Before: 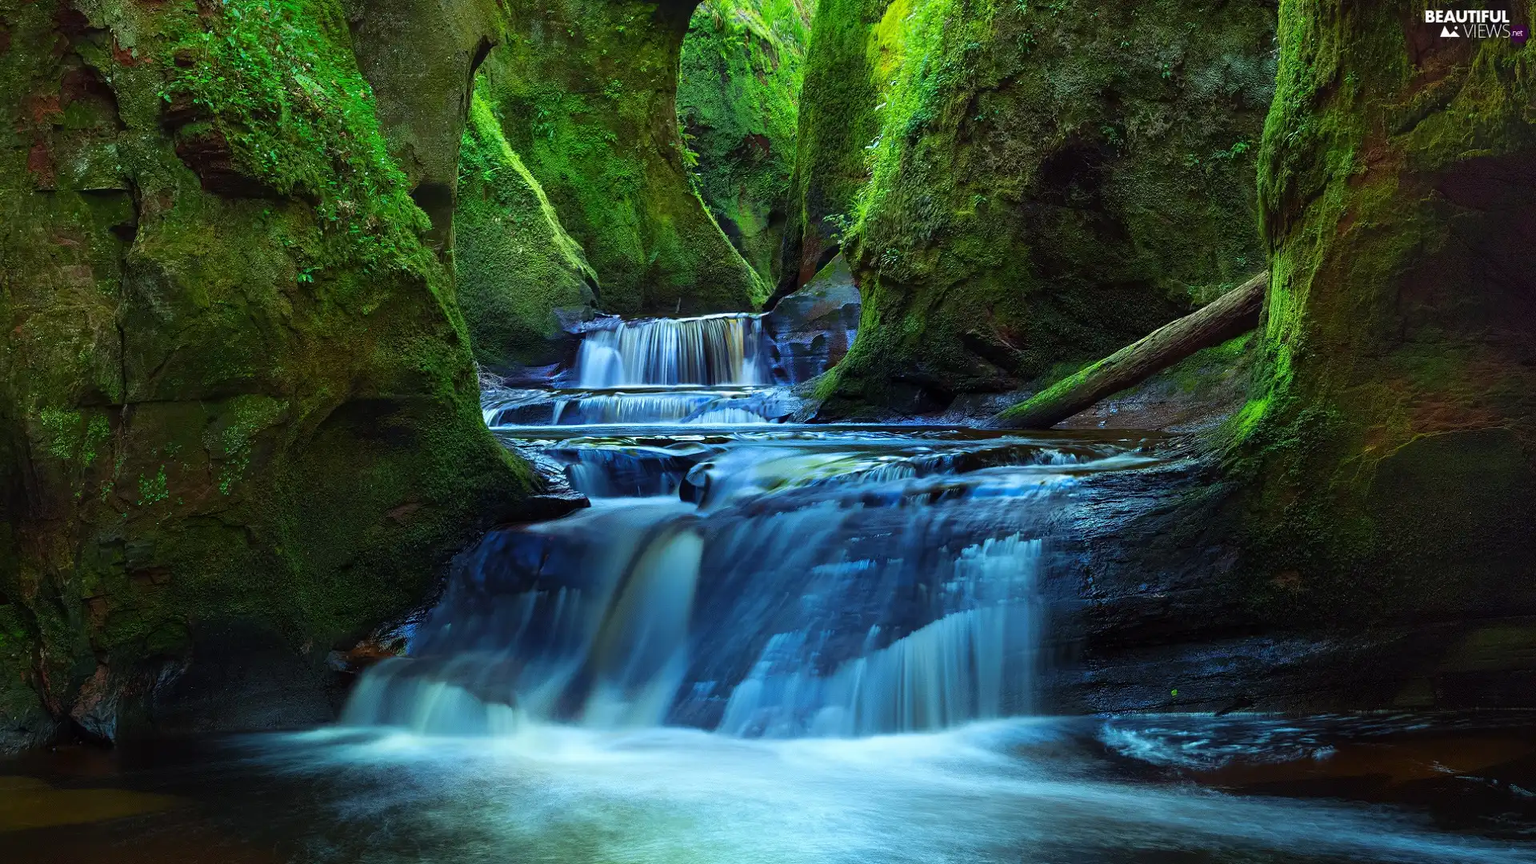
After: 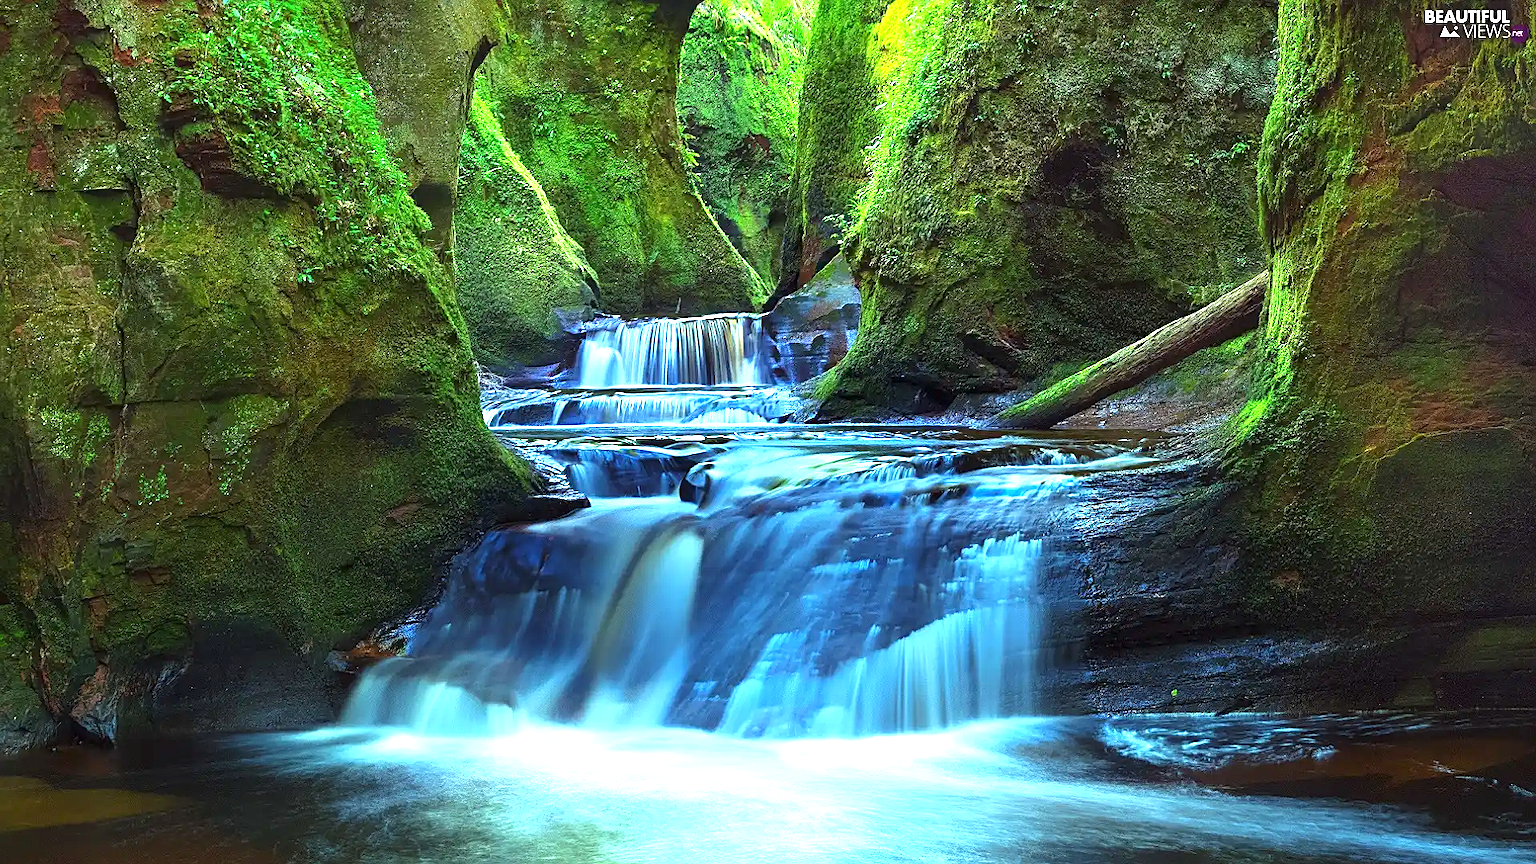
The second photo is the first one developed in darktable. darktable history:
sharpen: on, module defaults
exposure: black level correction 0, exposure 1.391 EV, compensate highlight preservation false
